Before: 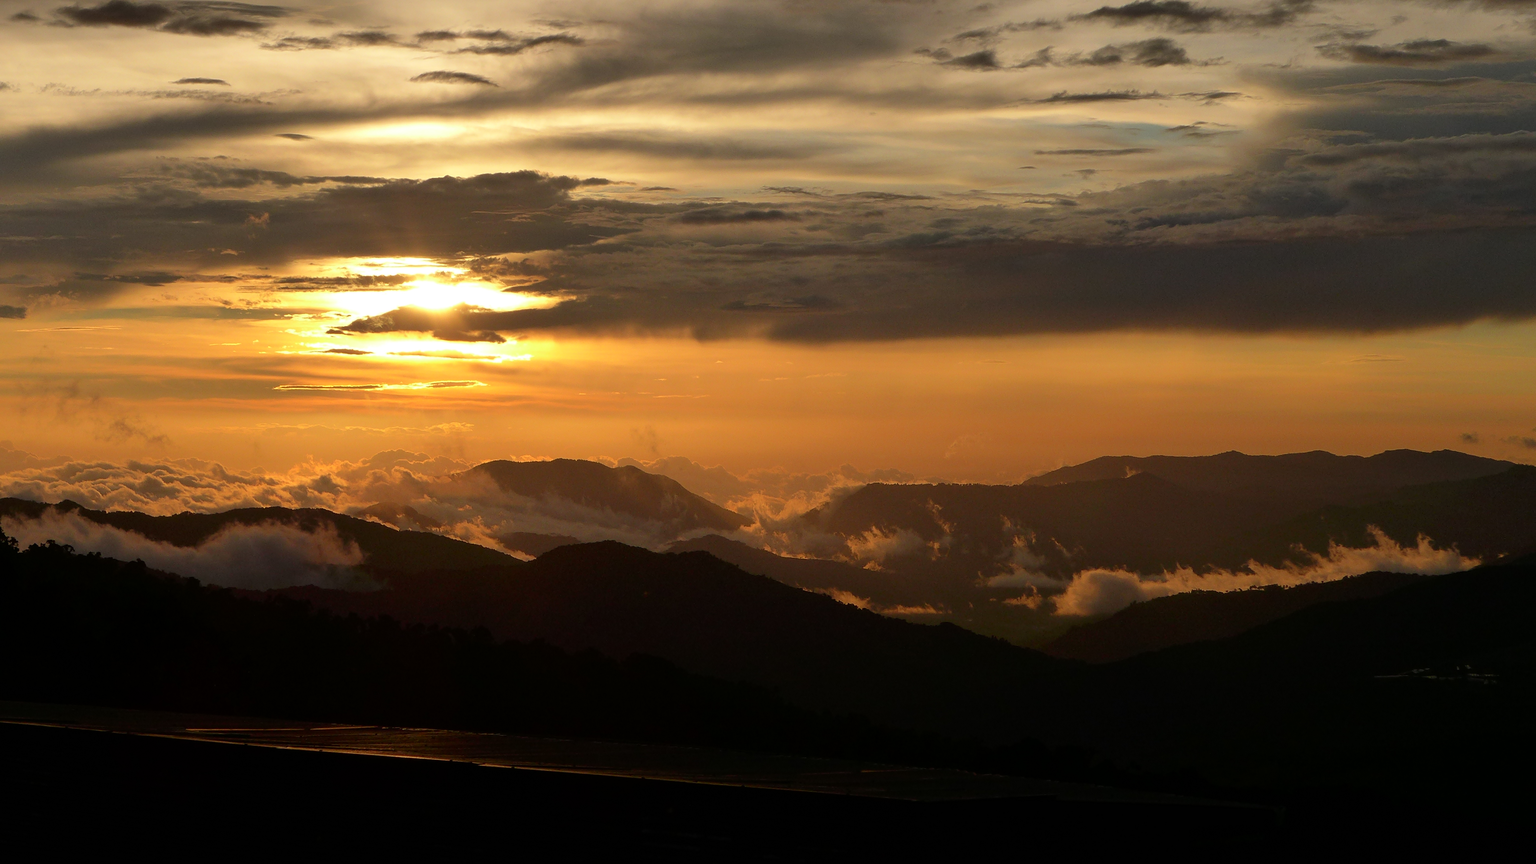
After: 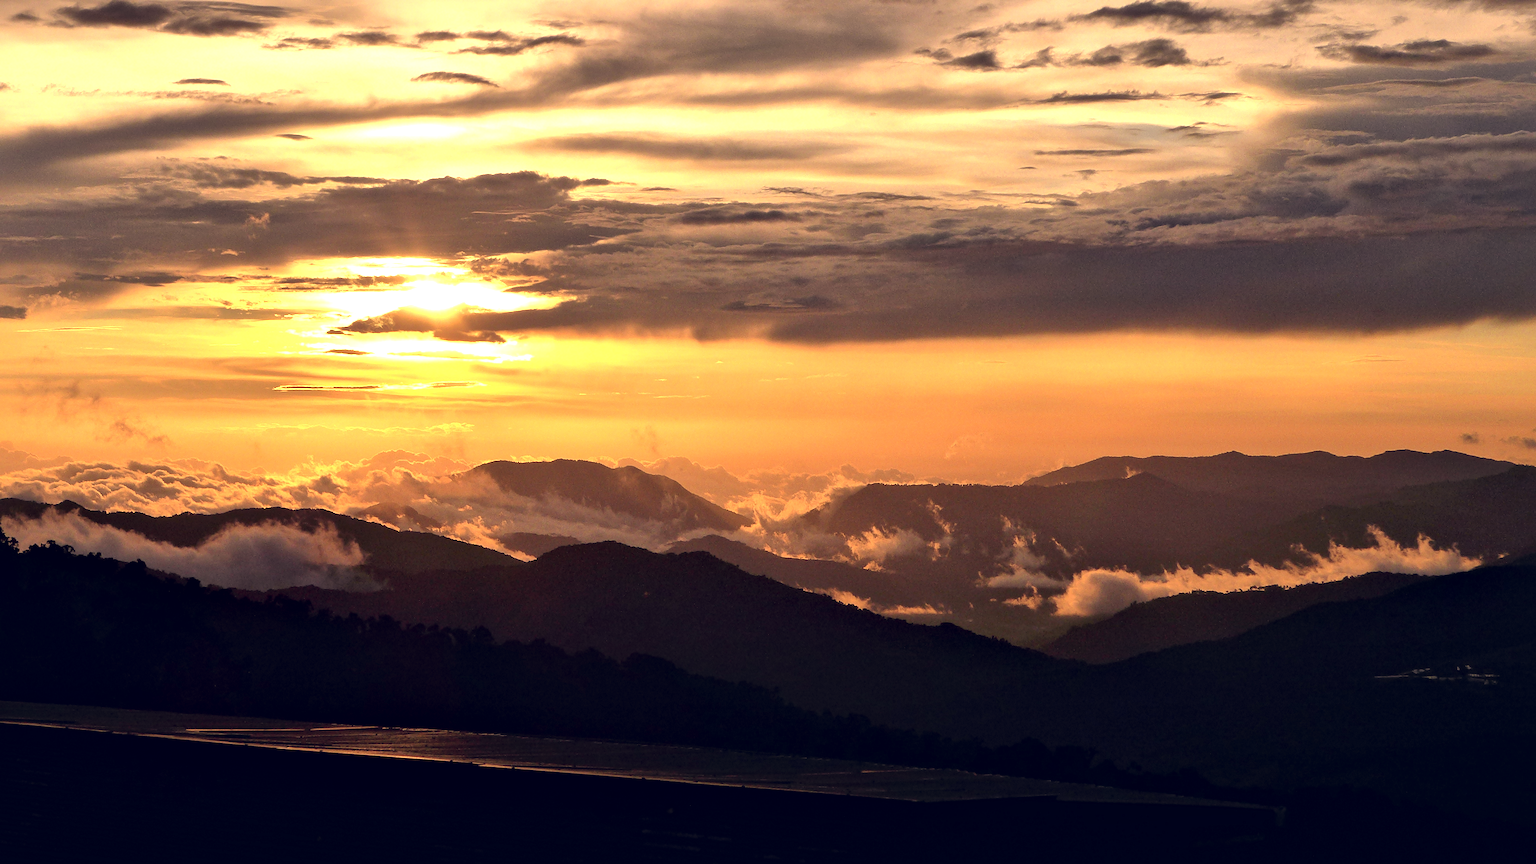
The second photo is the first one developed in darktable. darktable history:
exposure: black level correction 0, exposure 1.104 EV, compensate exposure bias true, compensate highlight preservation false
local contrast: mode bilateral grid, contrast 25, coarseness 60, detail 151%, midtone range 0.2
color correction: highlights a* 20.14, highlights b* 28.16, shadows a* 3.47, shadows b* -18.05, saturation 0.728
